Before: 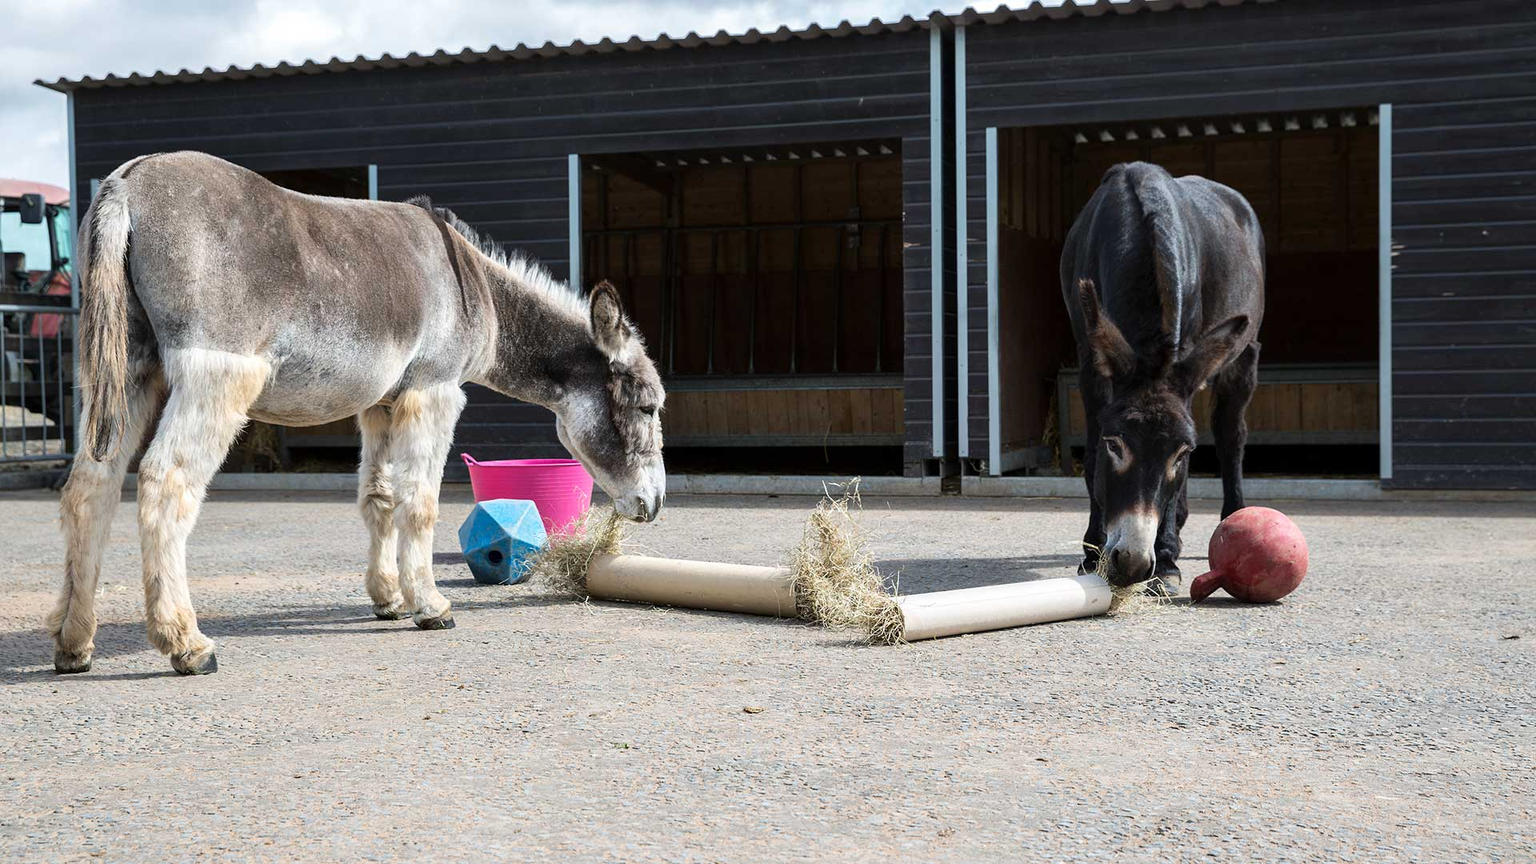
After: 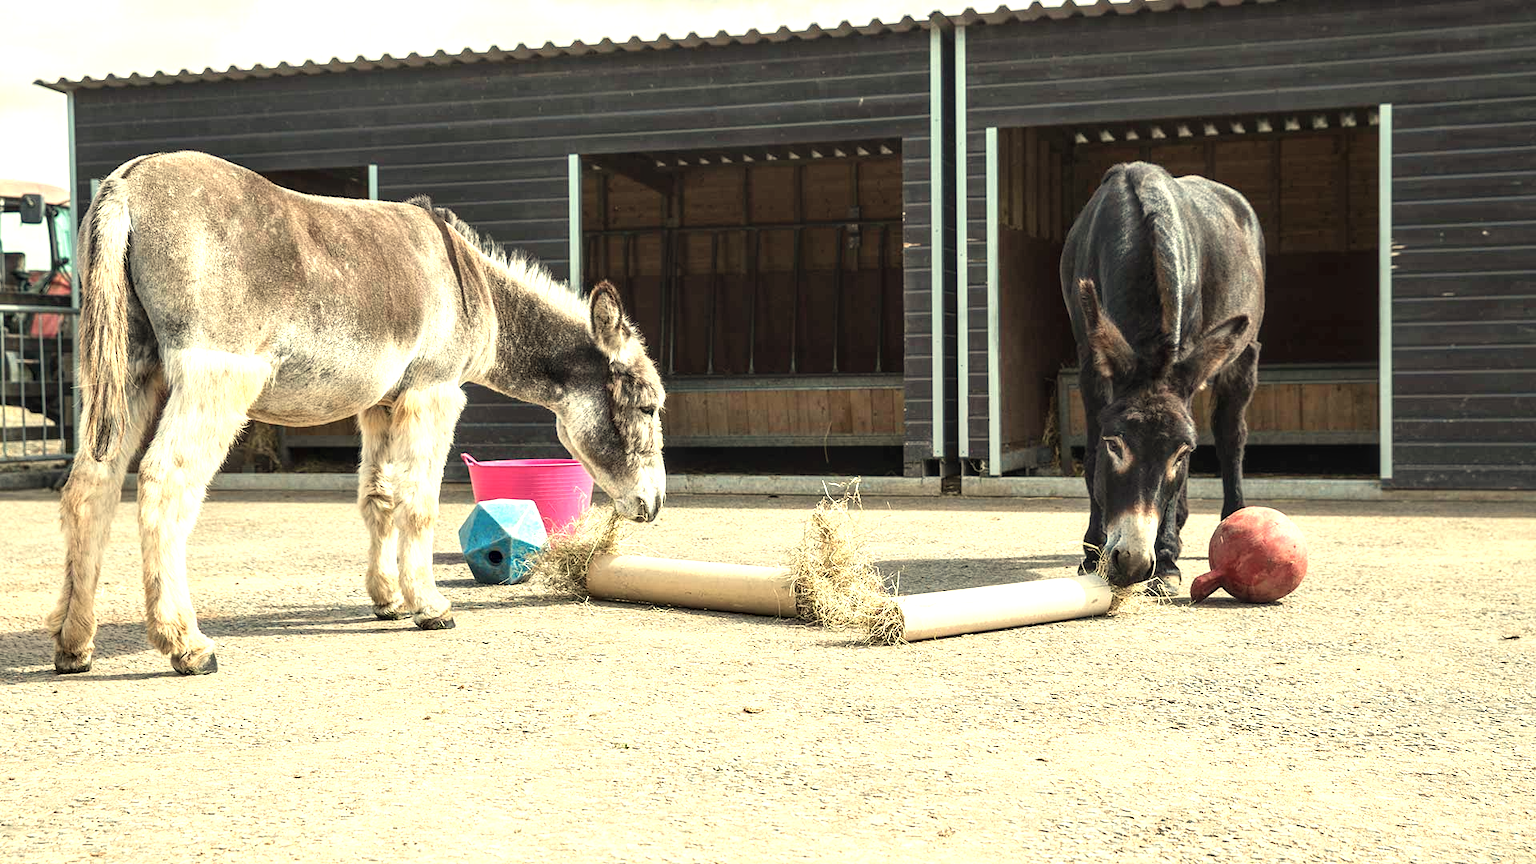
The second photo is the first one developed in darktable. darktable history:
white balance: red 1.08, blue 0.791
exposure: black level correction 0, exposure 0.9 EV, compensate highlight preservation false
local contrast: on, module defaults
contrast brightness saturation: saturation -0.1
